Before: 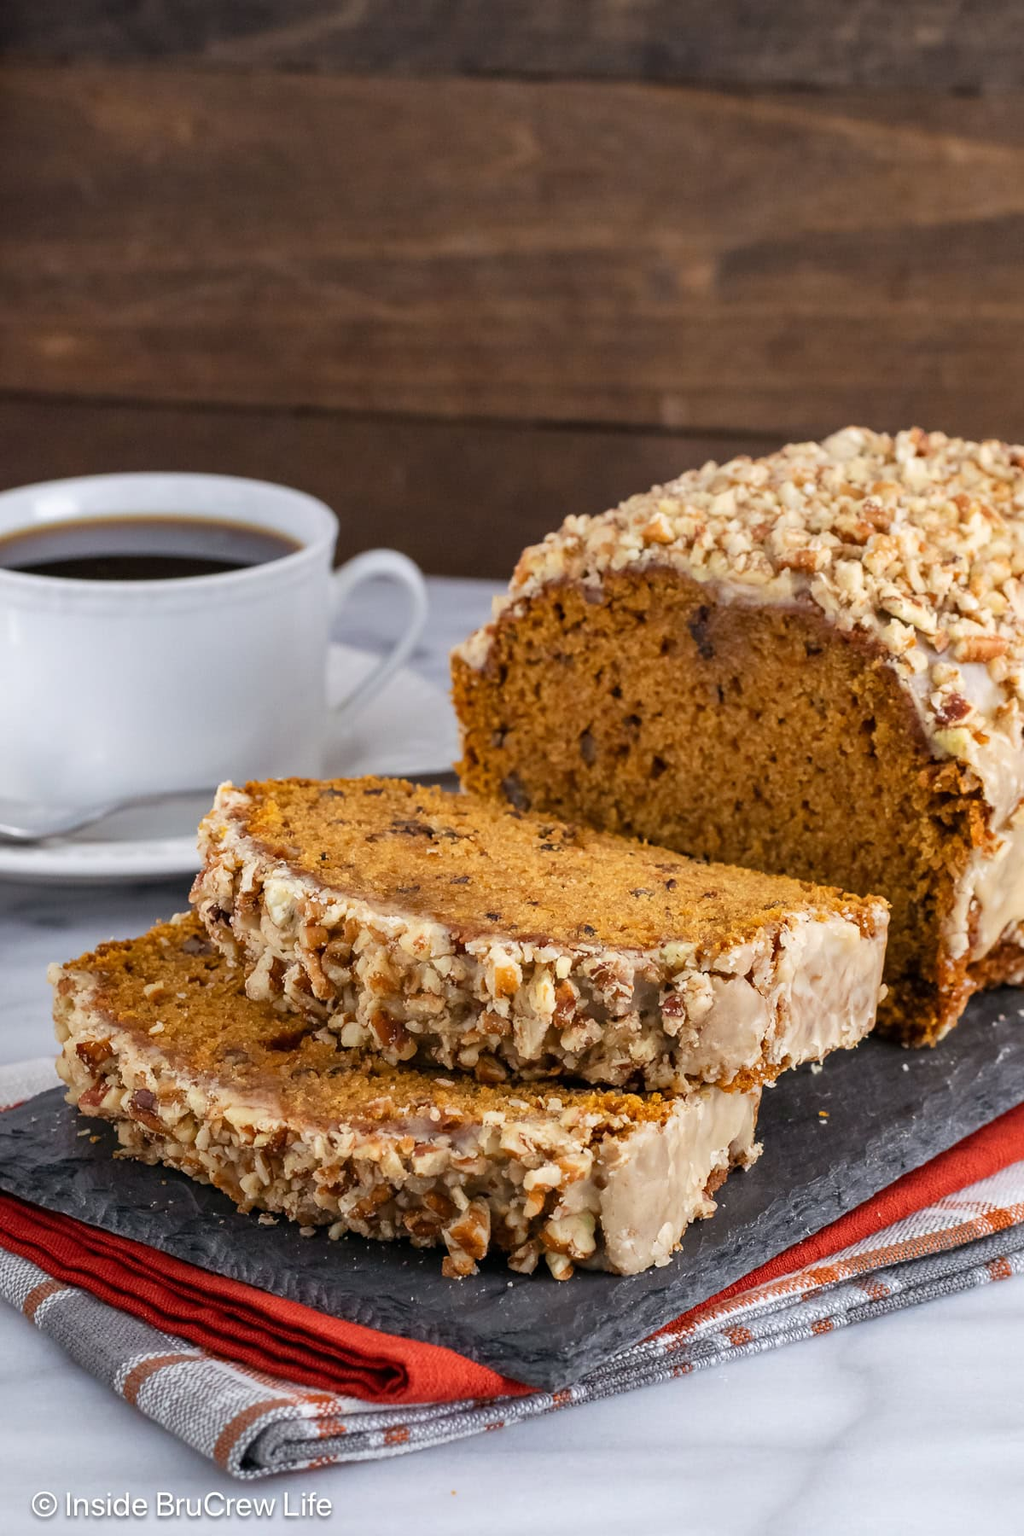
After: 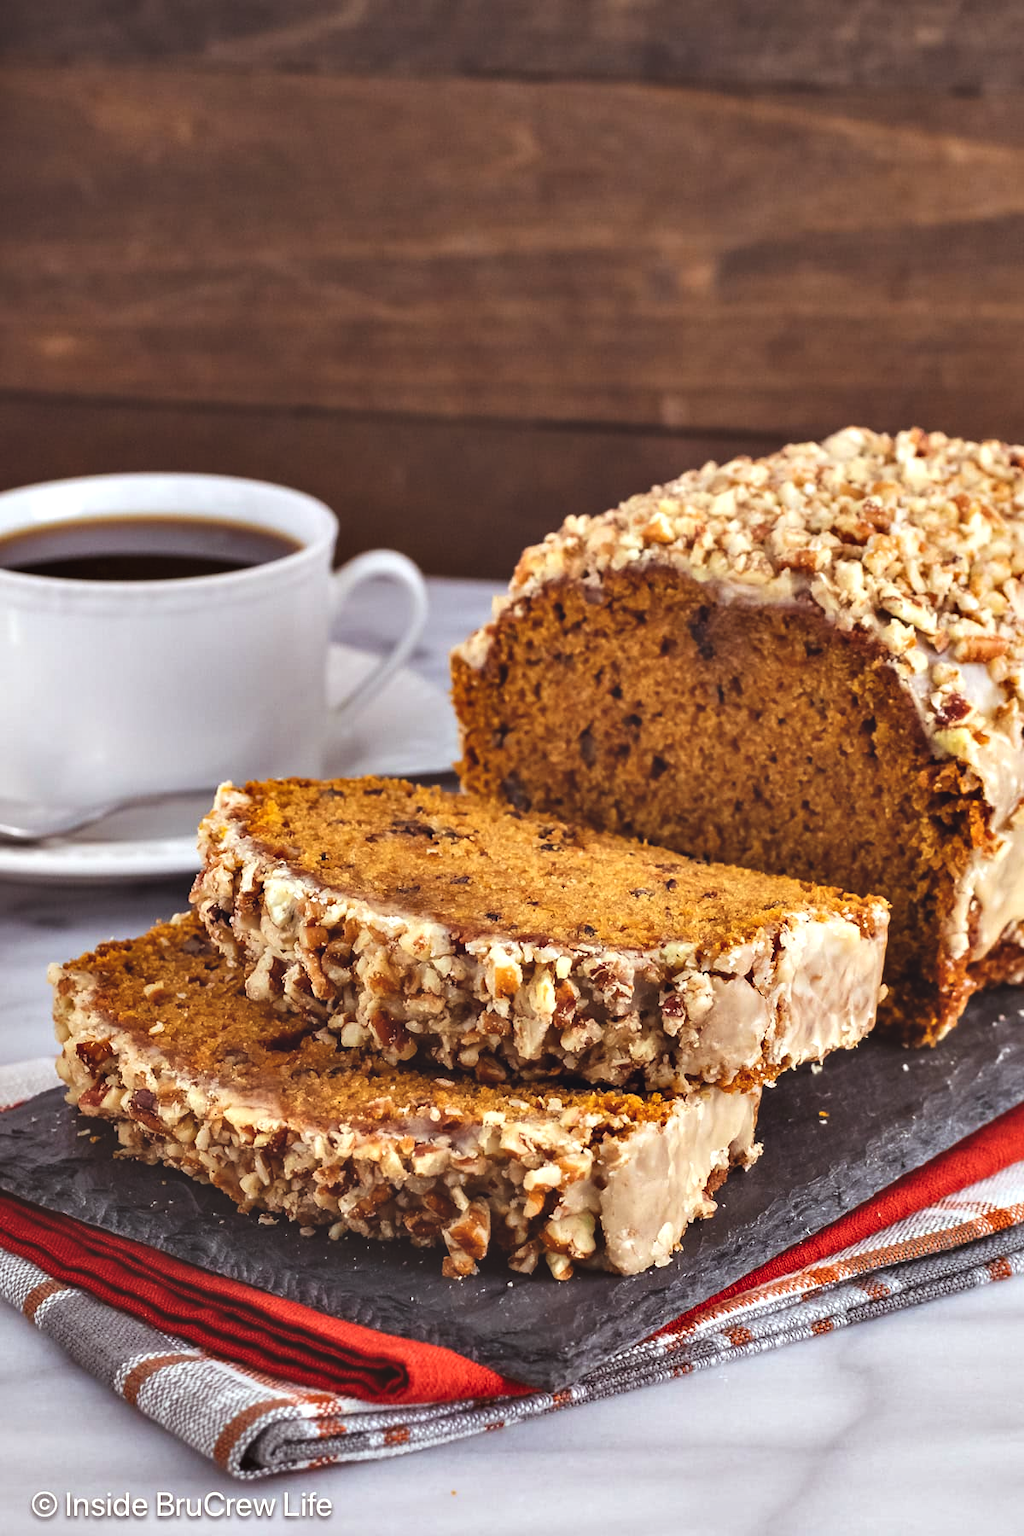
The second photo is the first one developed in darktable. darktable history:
exposure: black level correction -0.026, exposure -0.117 EV, compensate highlight preservation false
contrast equalizer: y [[0.6 ×6], [0.55 ×6], [0 ×6], [0 ×6], [0 ×6]]
color balance rgb: power › chroma 1.567%, power › hue 25.59°, global offset › luminance 0.47%, perceptual saturation grading › global saturation 0.133%, global vibrance 20%
